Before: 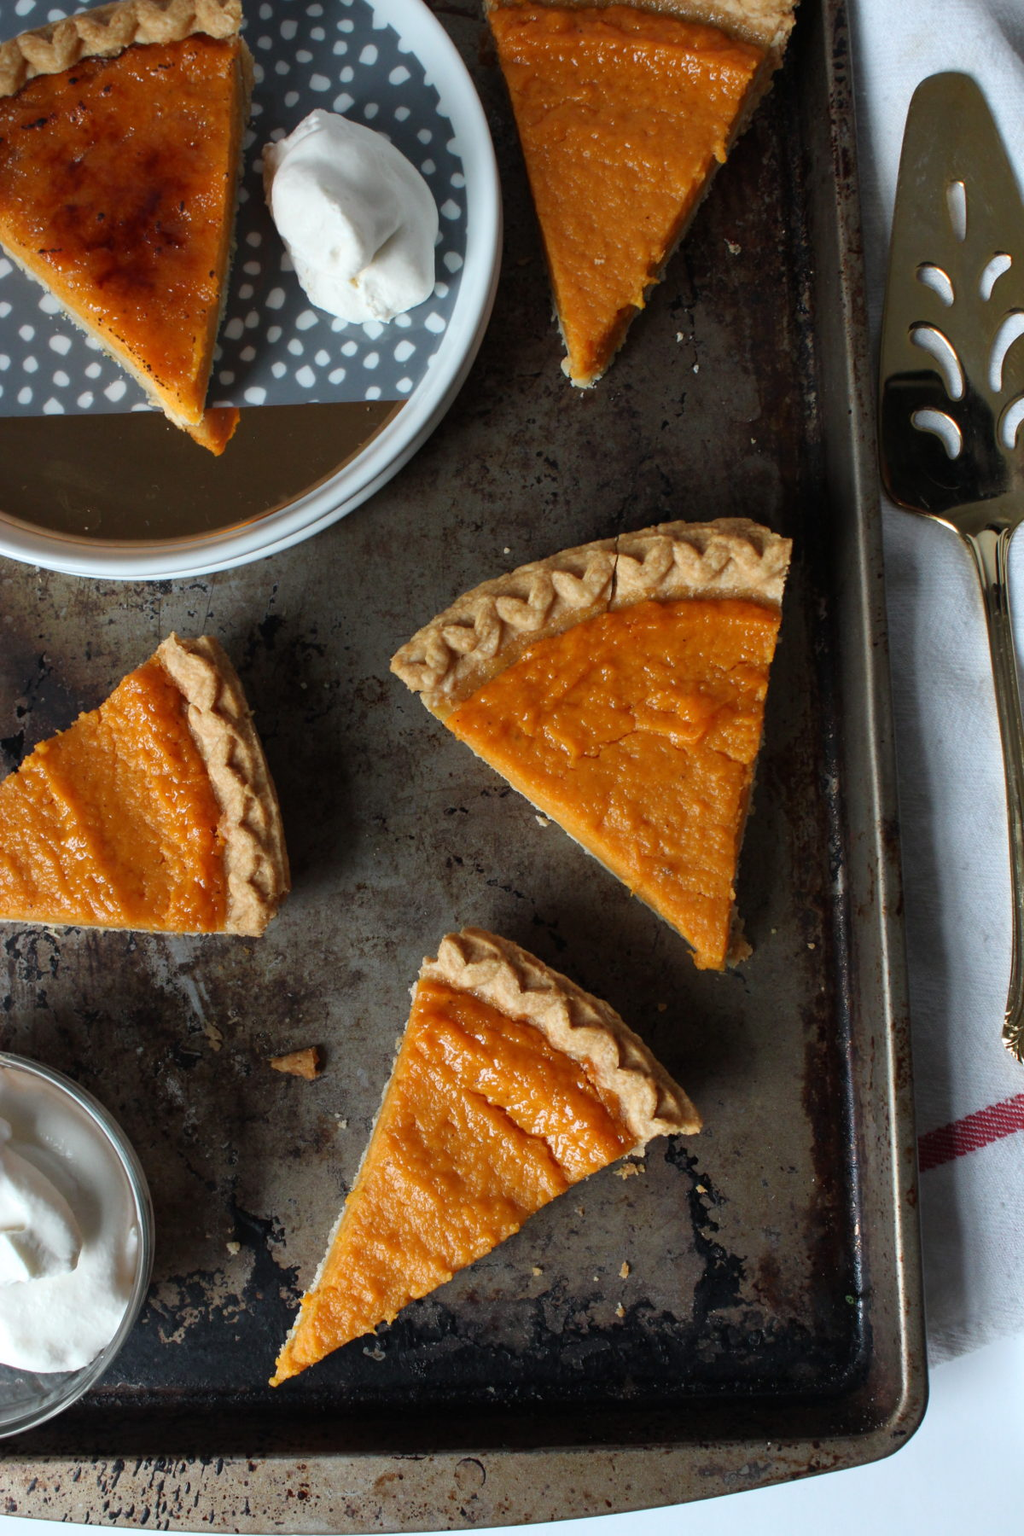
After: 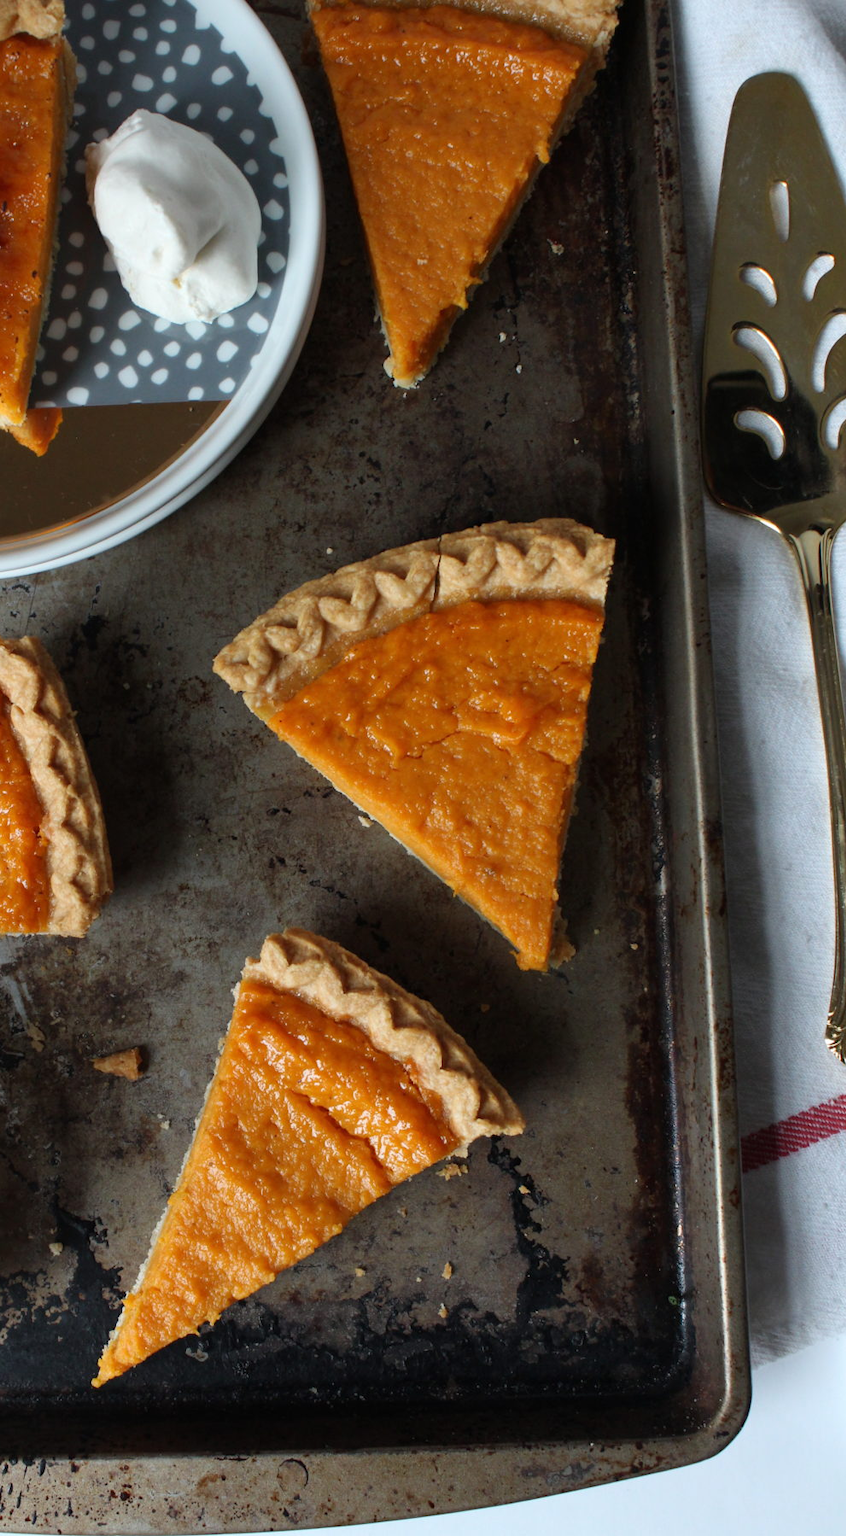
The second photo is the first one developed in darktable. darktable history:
crop: left 17.41%, bottom 0.033%
